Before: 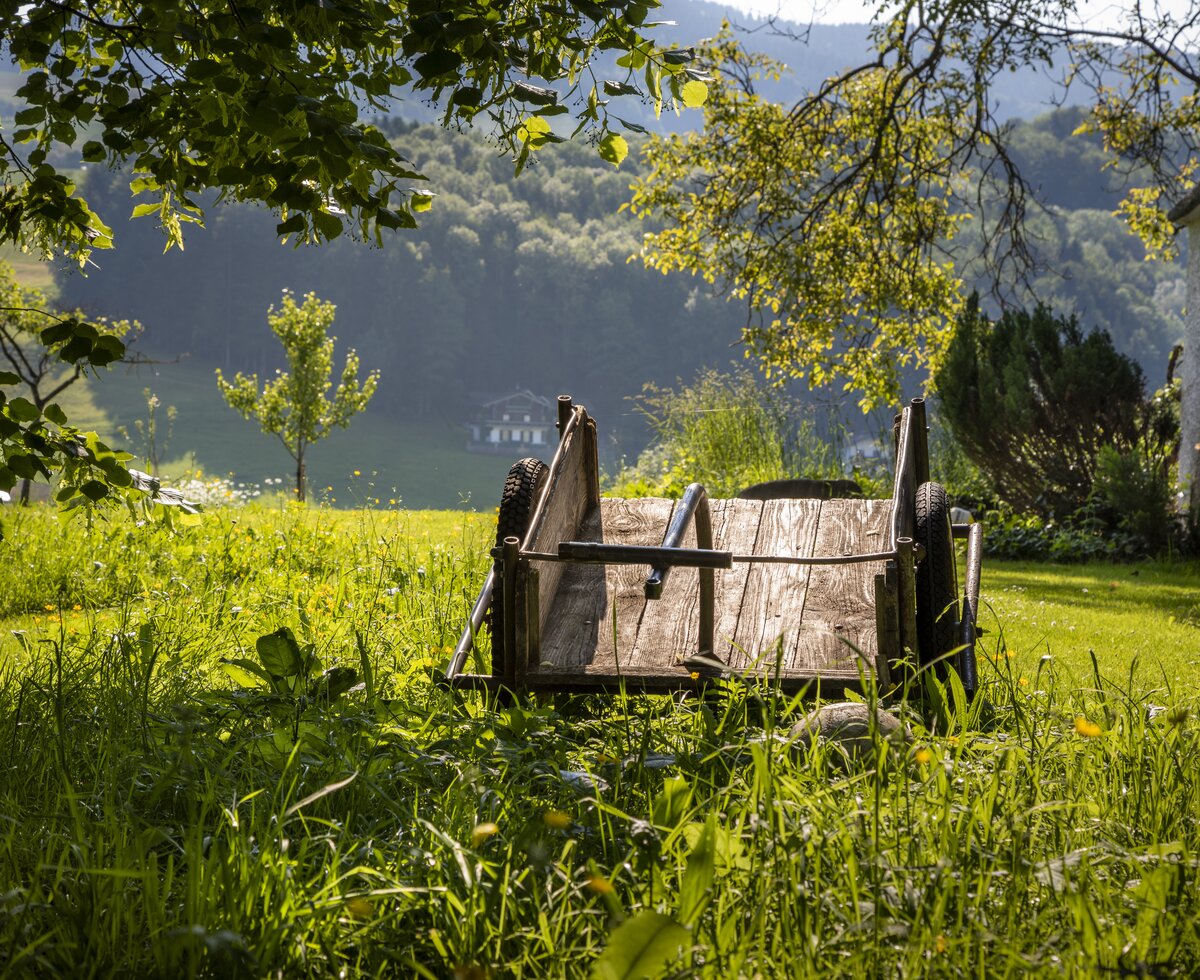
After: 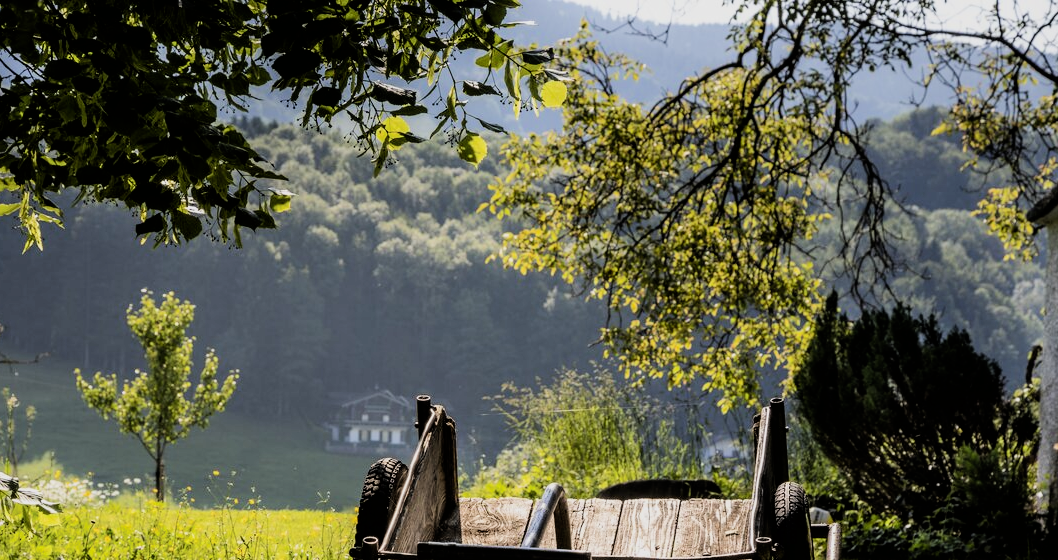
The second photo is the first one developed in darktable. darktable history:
filmic rgb: black relative exposure -5 EV, hardness 2.88, contrast 1.4
crop and rotate: left 11.812%, bottom 42.776%
